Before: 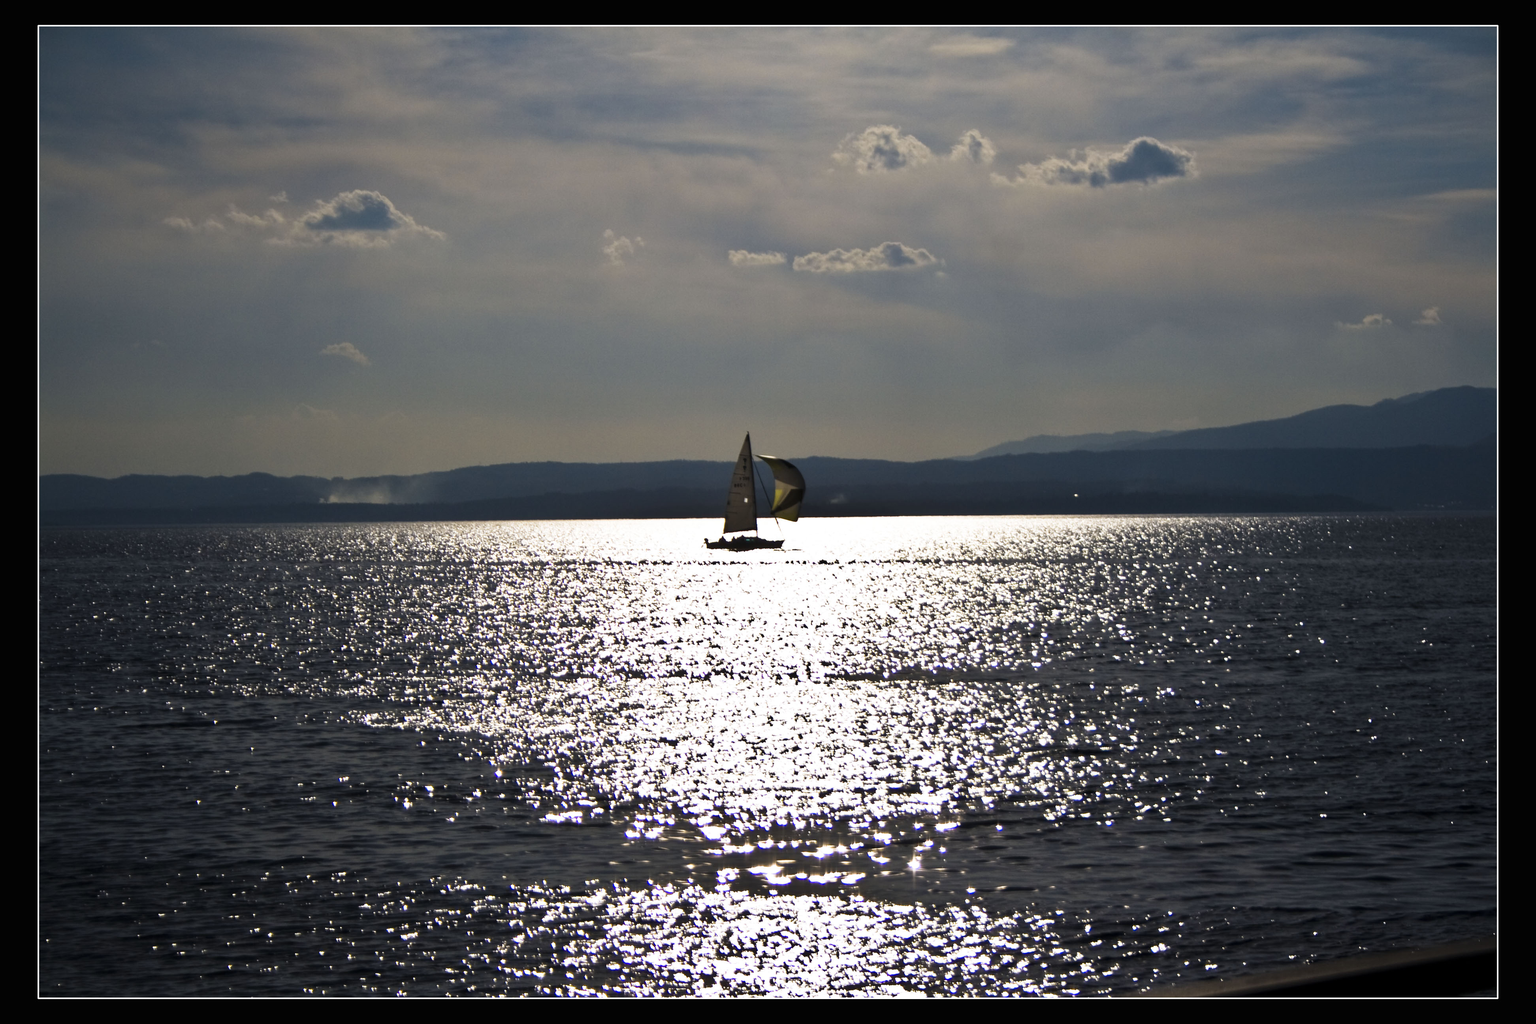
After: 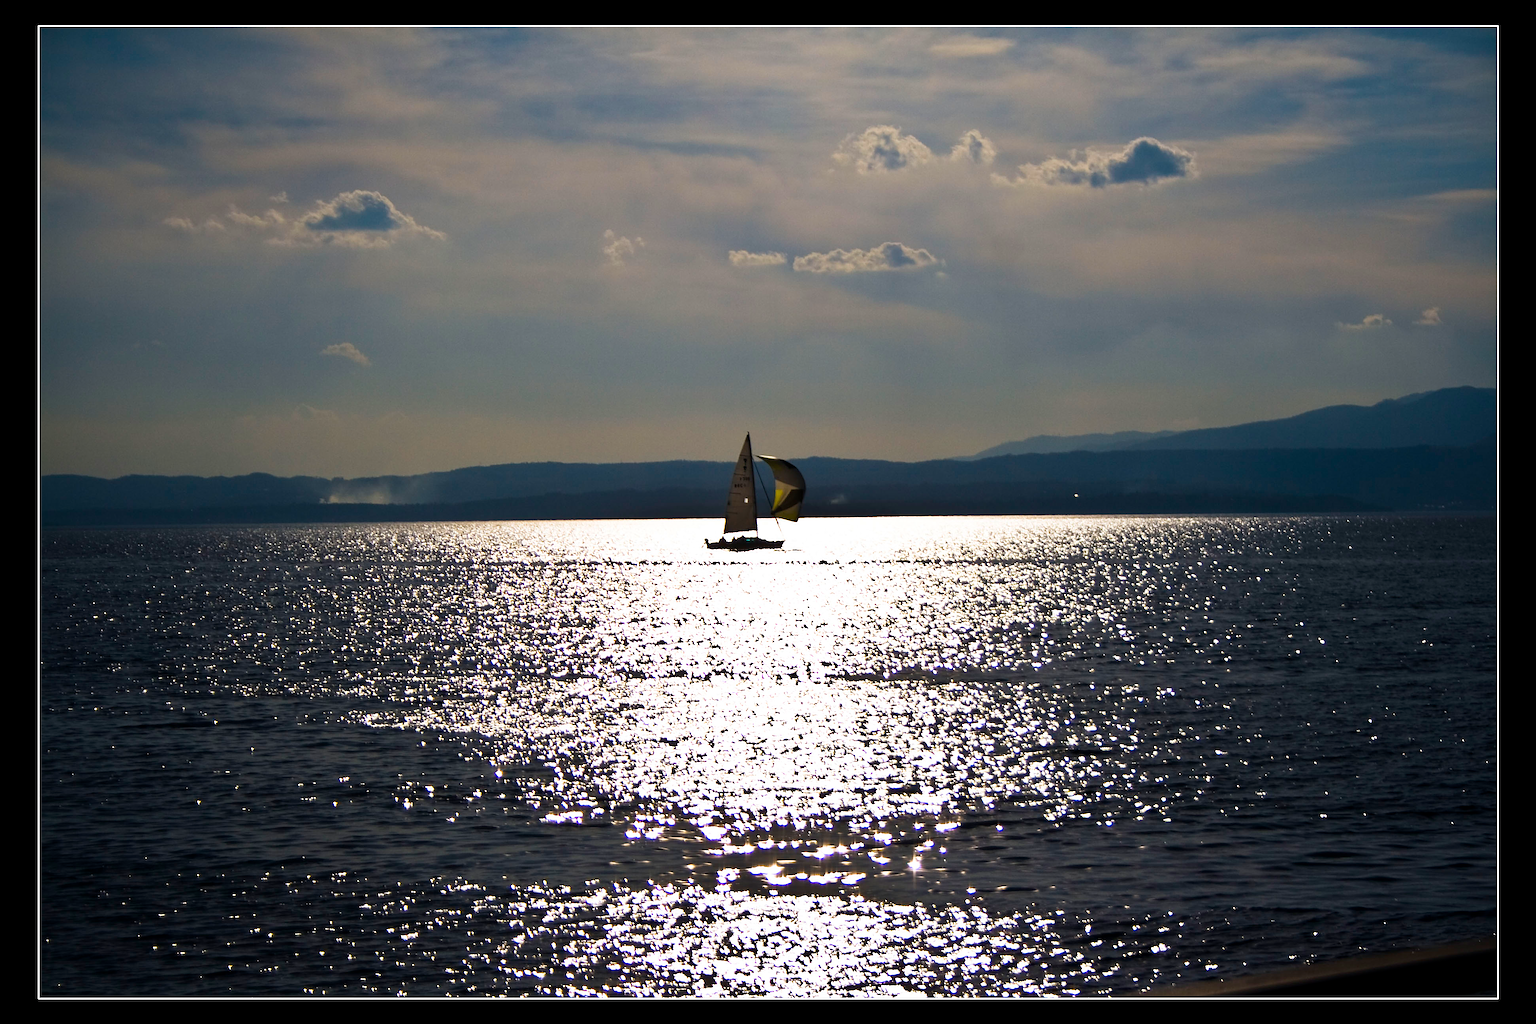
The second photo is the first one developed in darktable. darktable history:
color balance rgb: perceptual saturation grading › global saturation 20%, global vibrance 20%
sharpen: on, module defaults
shadows and highlights: shadows -24.28, highlights 49.77, soften with gaussian
